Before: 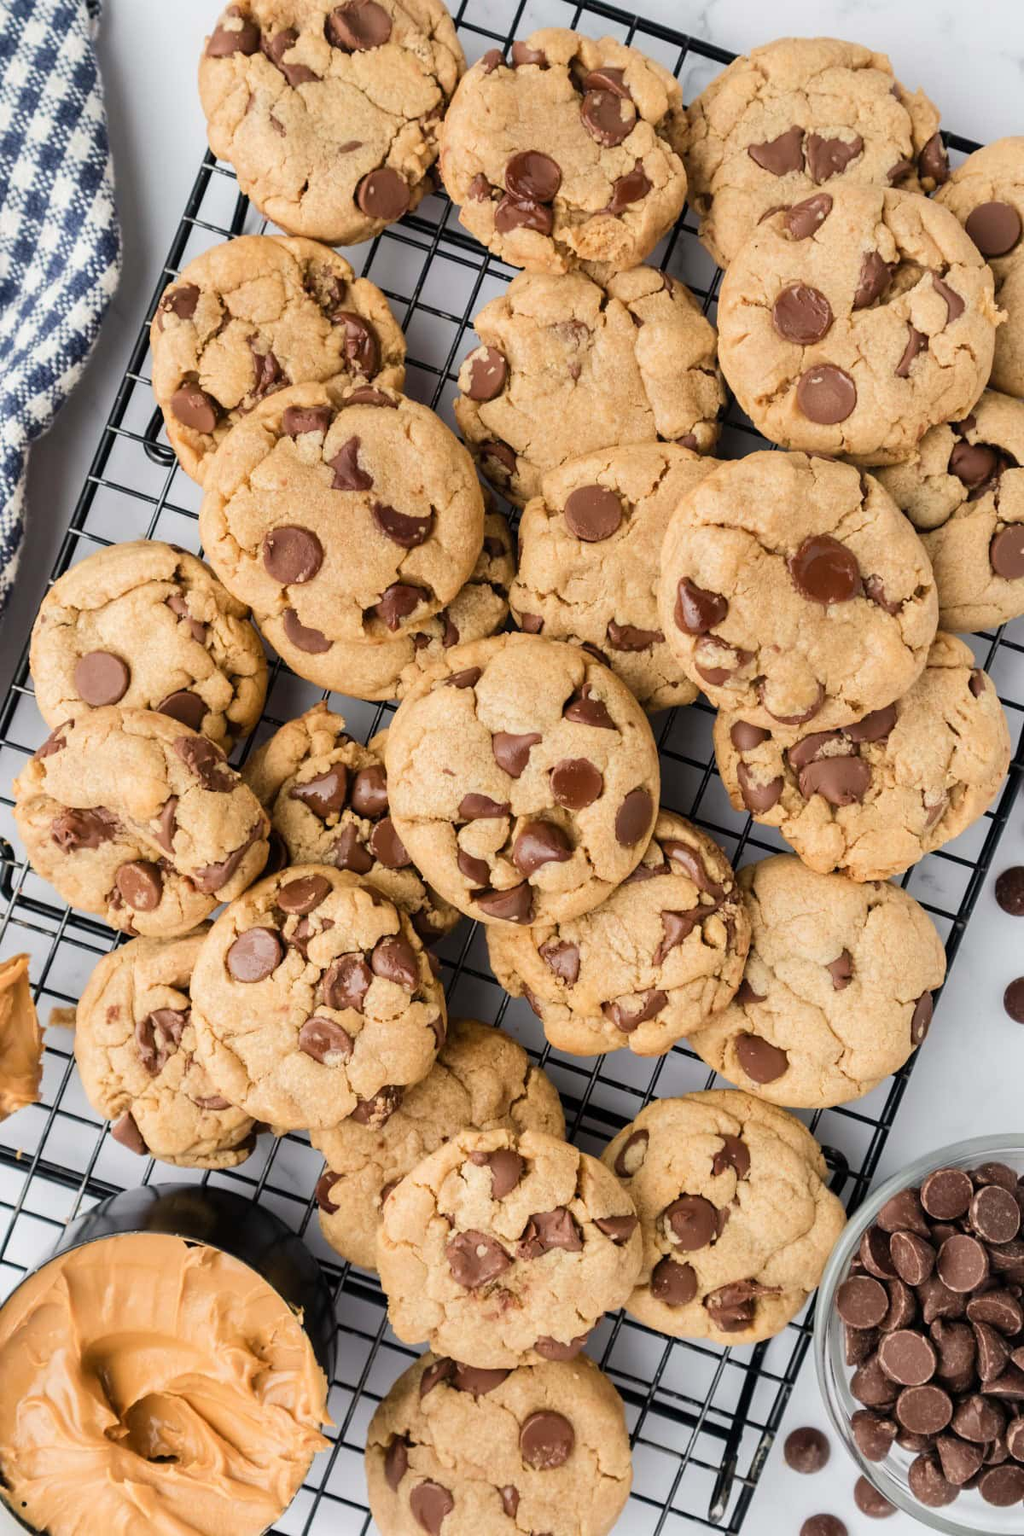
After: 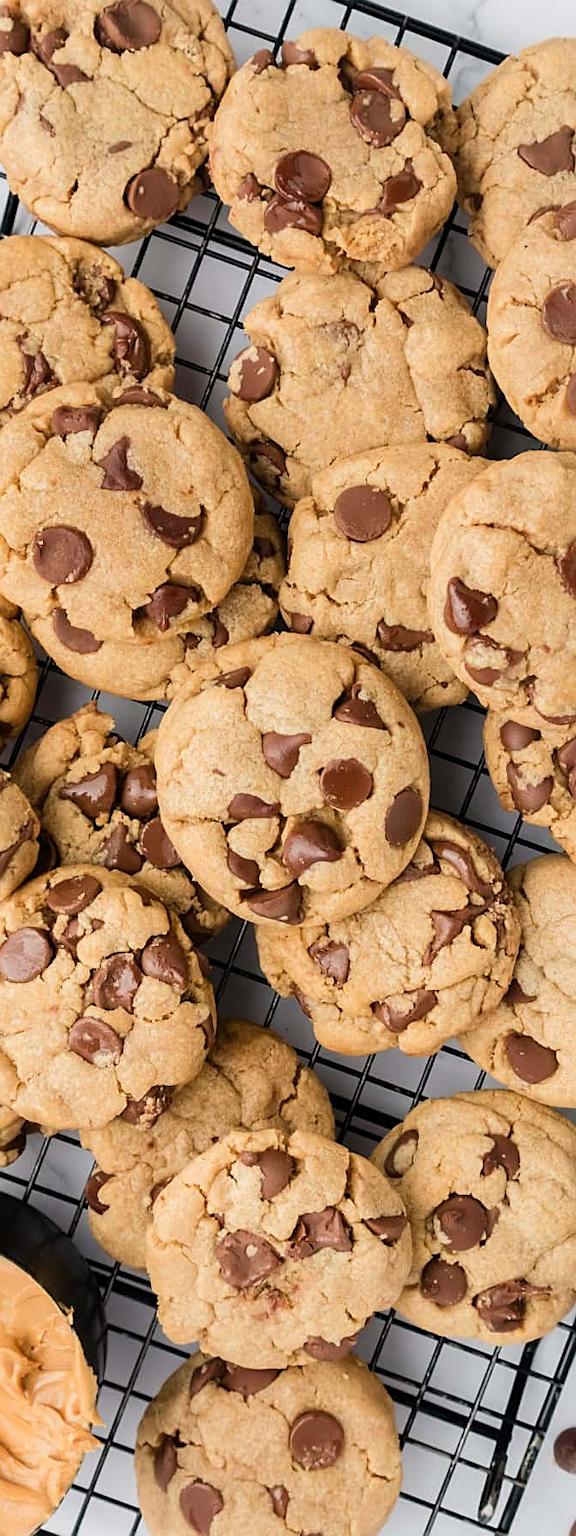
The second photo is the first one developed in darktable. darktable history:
crop and rotate: left 22.516%, right 21.234%
sharpen: on, module defaults
